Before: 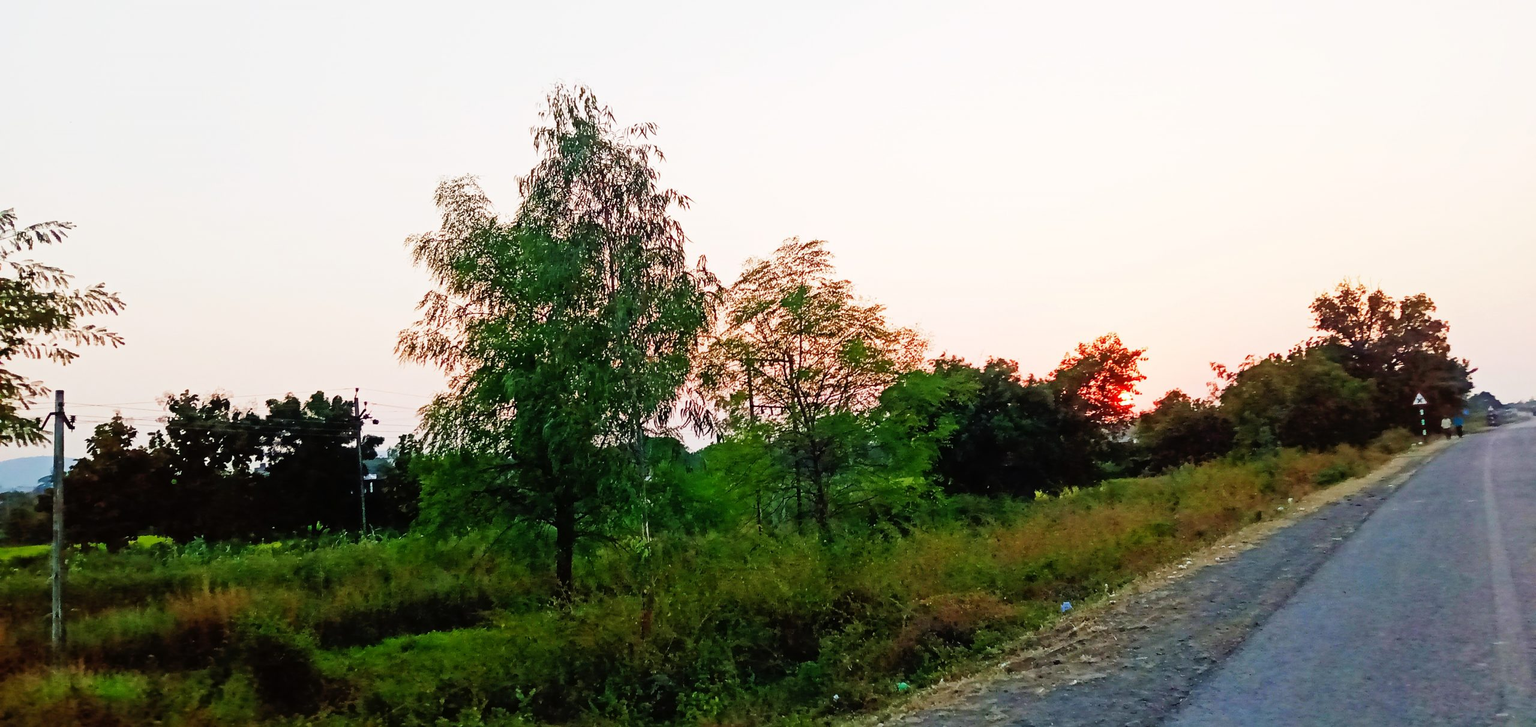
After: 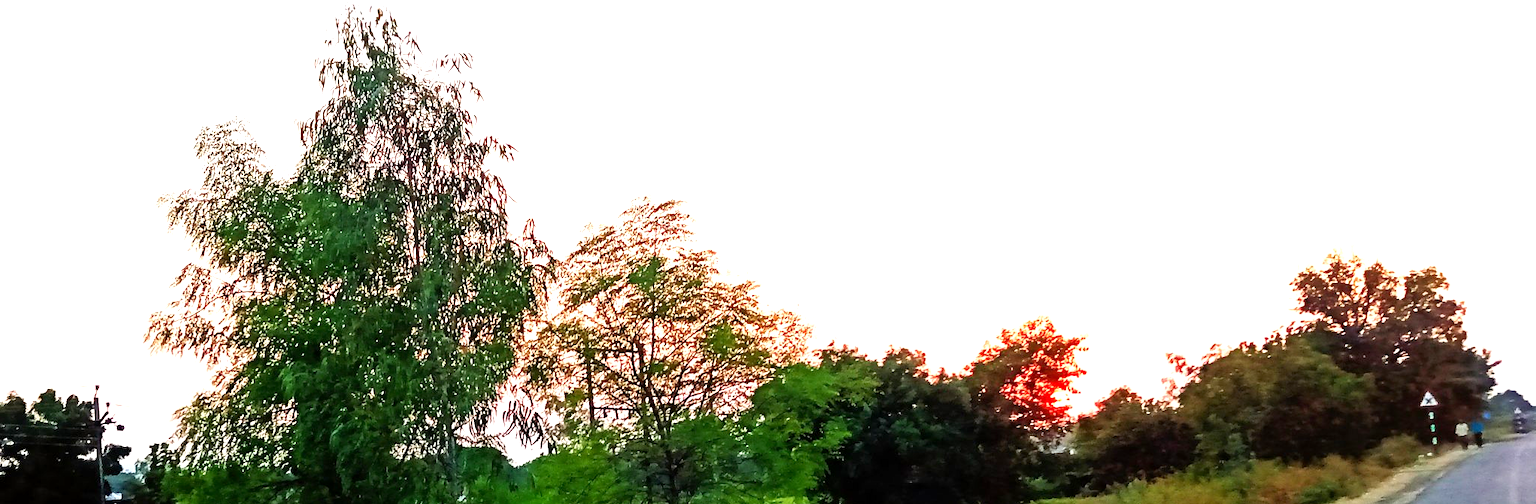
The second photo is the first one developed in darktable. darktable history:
exposure: black level correction 0.001, exposure 0.674 EV, compensate highlight preservation false
crop: left 18.241%, top 11.081%, right 1.932%, bottom 33.469%
